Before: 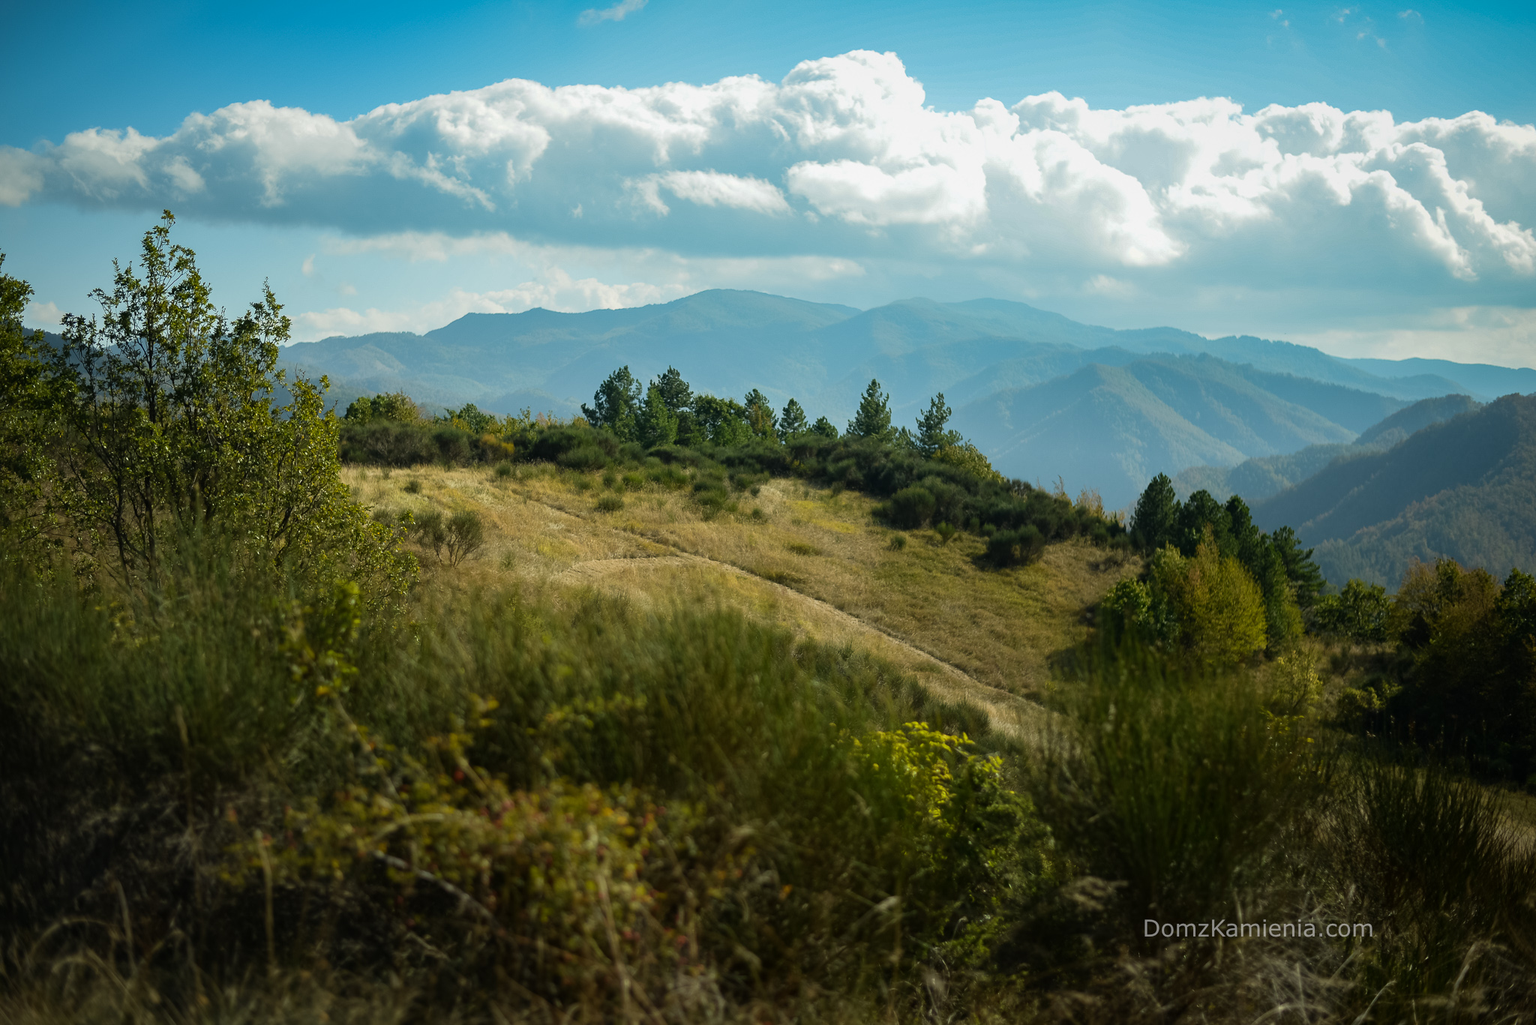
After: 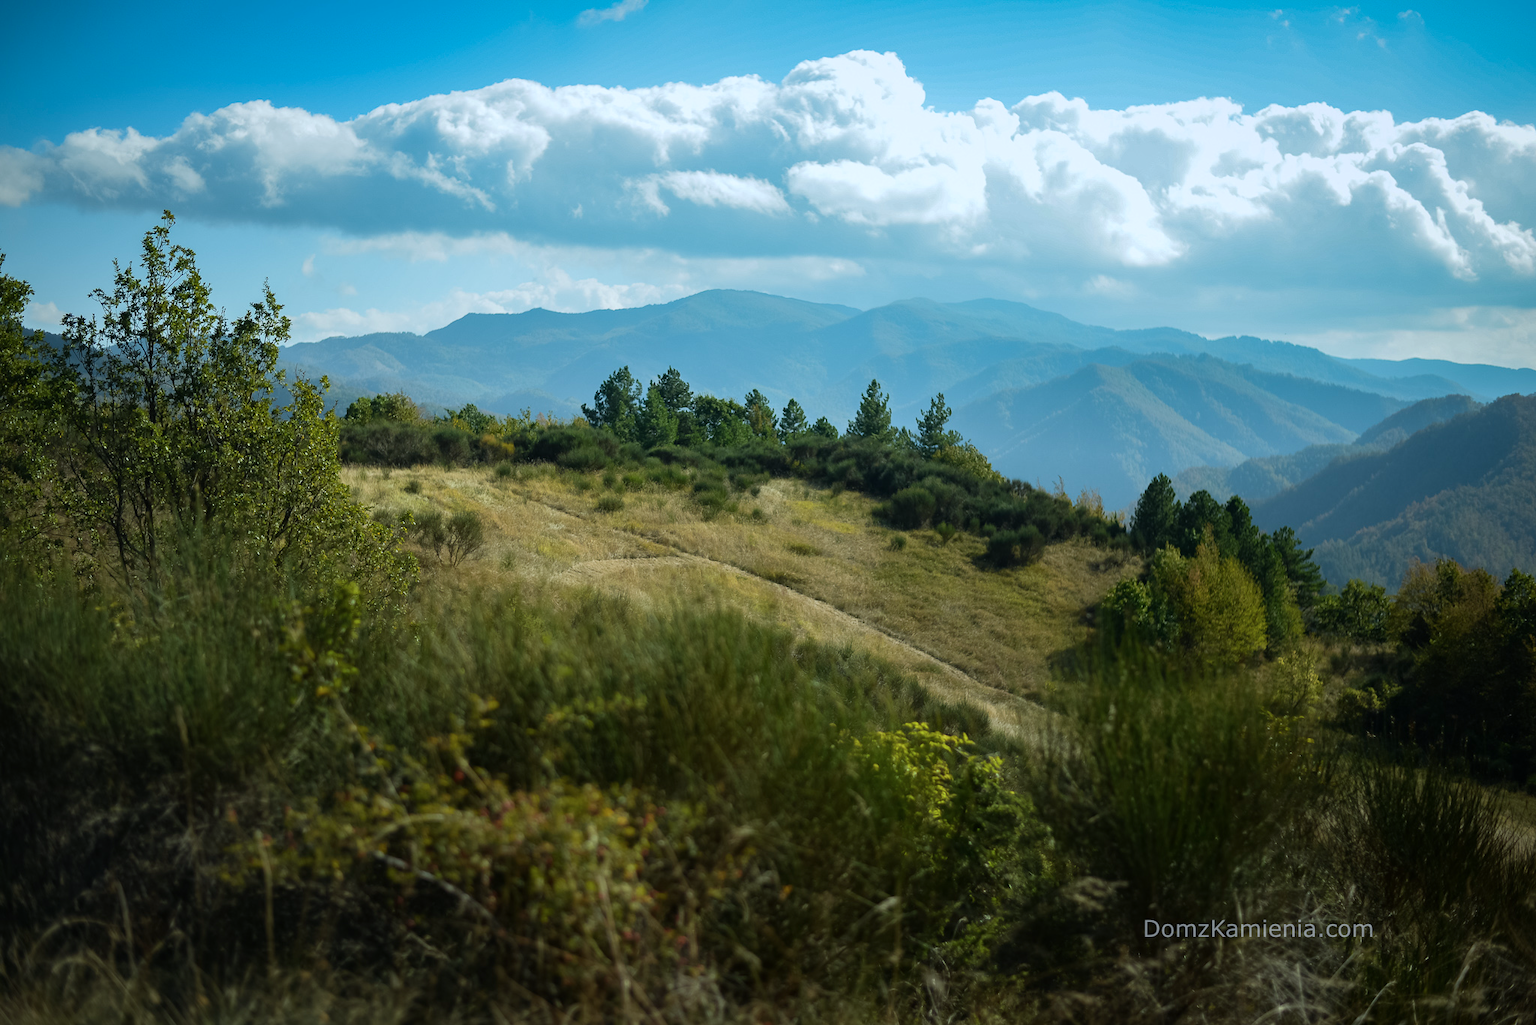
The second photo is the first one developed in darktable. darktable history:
color calibration: illuminant custom, x 0.368, y 0.373, temperature 4346.73 K
